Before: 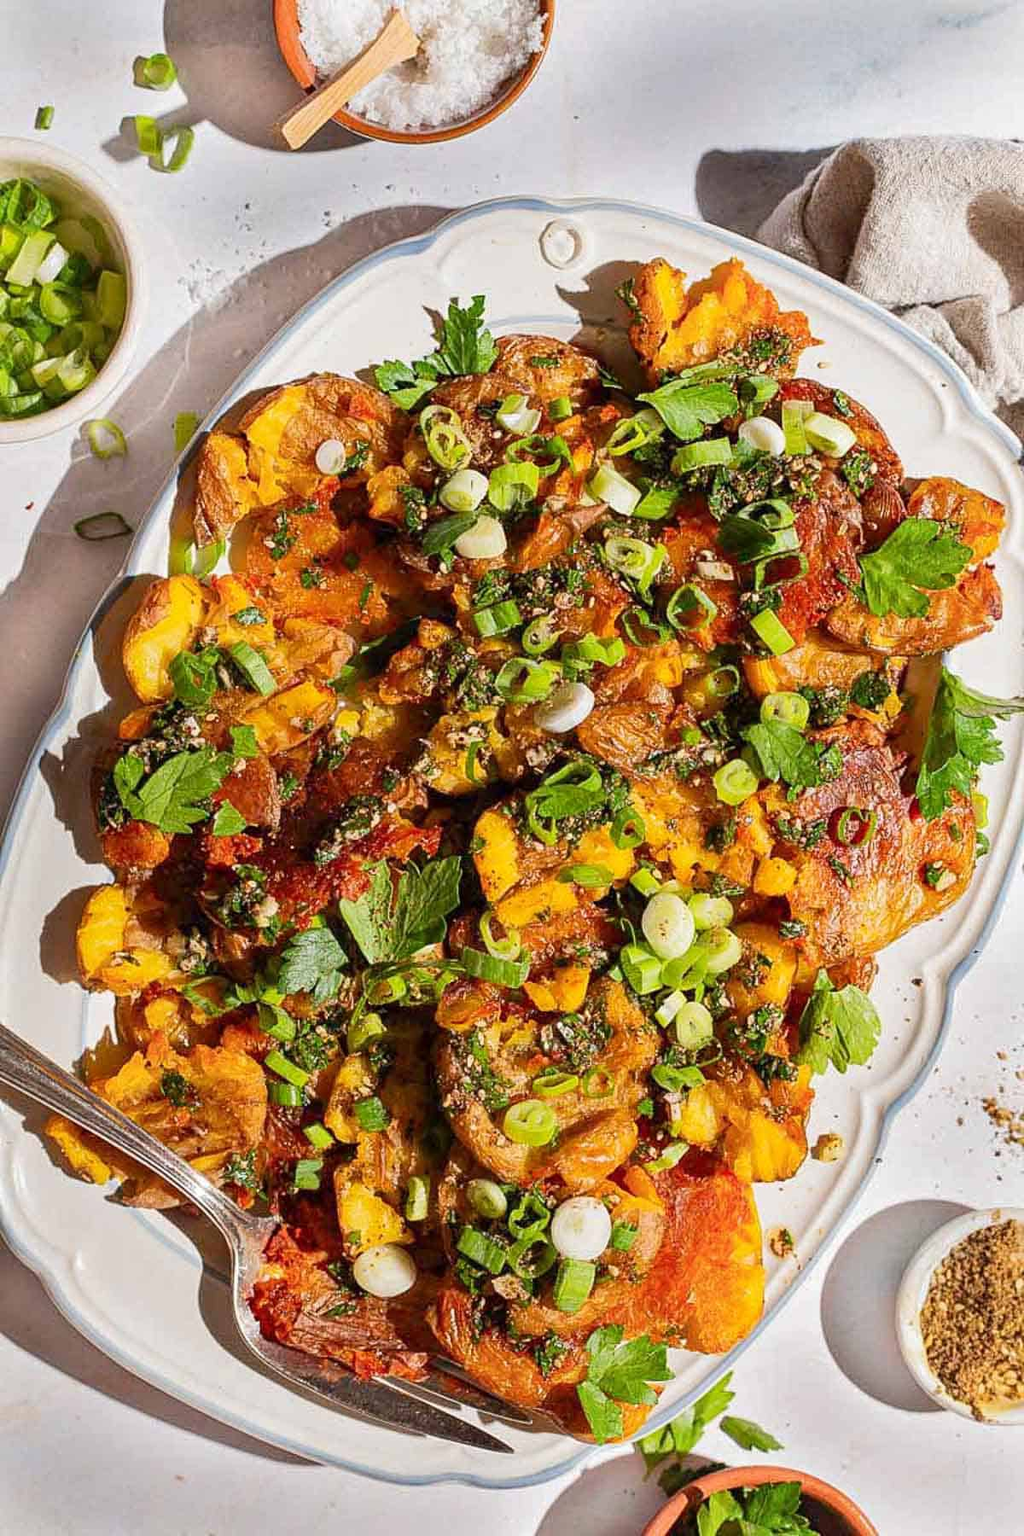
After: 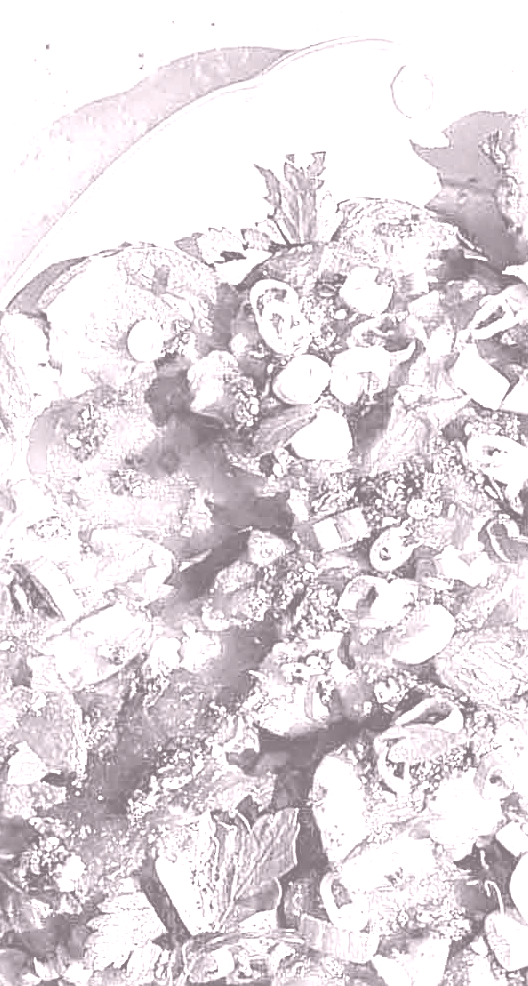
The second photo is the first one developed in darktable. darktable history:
crop: left 20.248%, top 10.86%, right 35.675%, bottom 34.321%
sharpen: radius 2.531, amount 0.628
rgb levels: mode RGB, independent channels, levels [[0, 0.474, 1], [0, 0.5, 1], [0, 0.5, 1]]
colorize: hue 25.2°, saturation 83%, source mix 82%, lightness 79%, version 1
